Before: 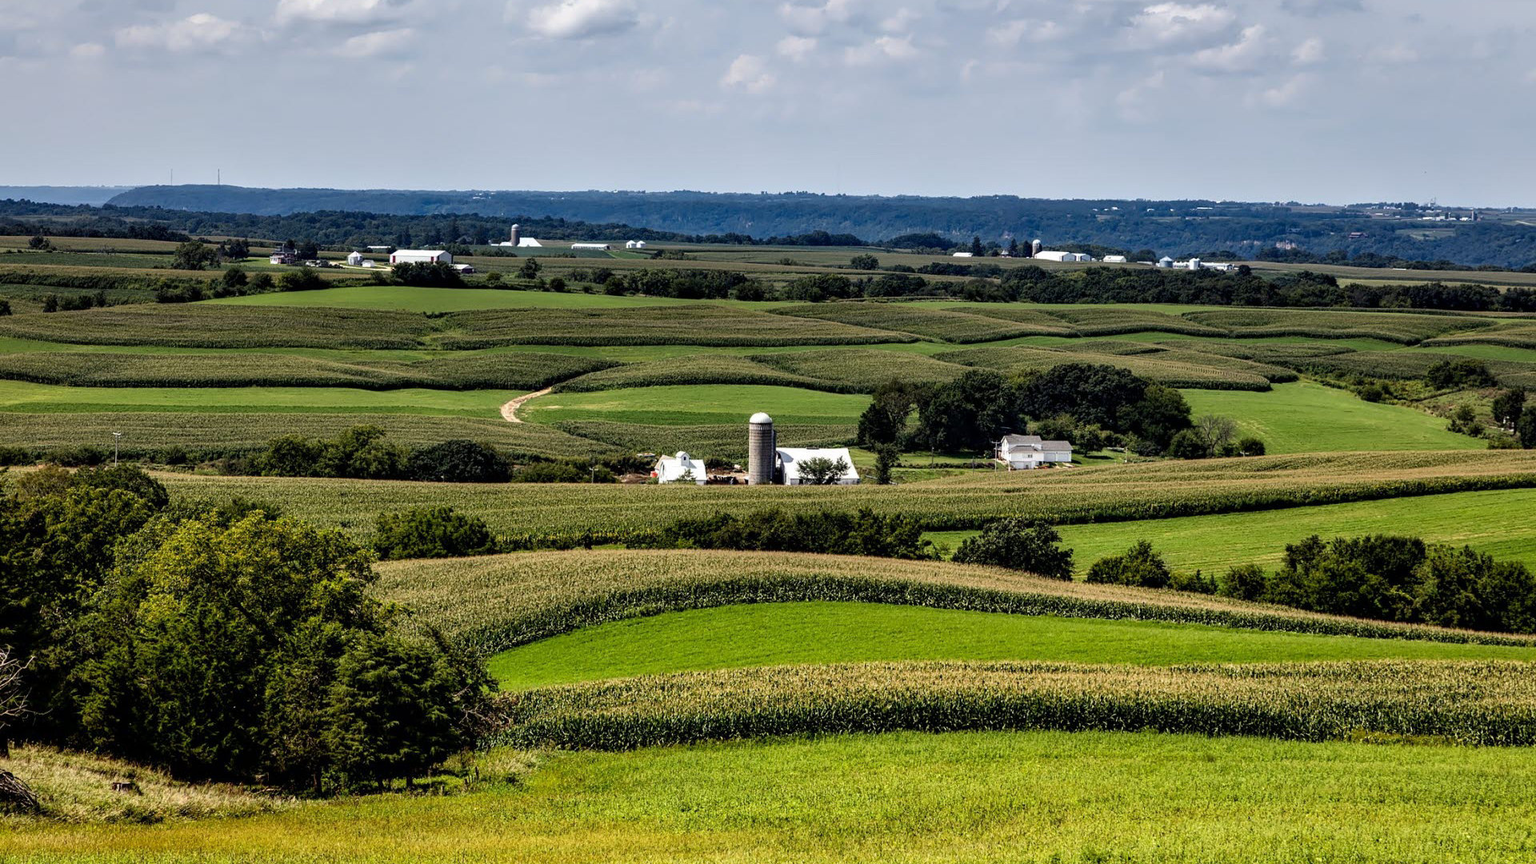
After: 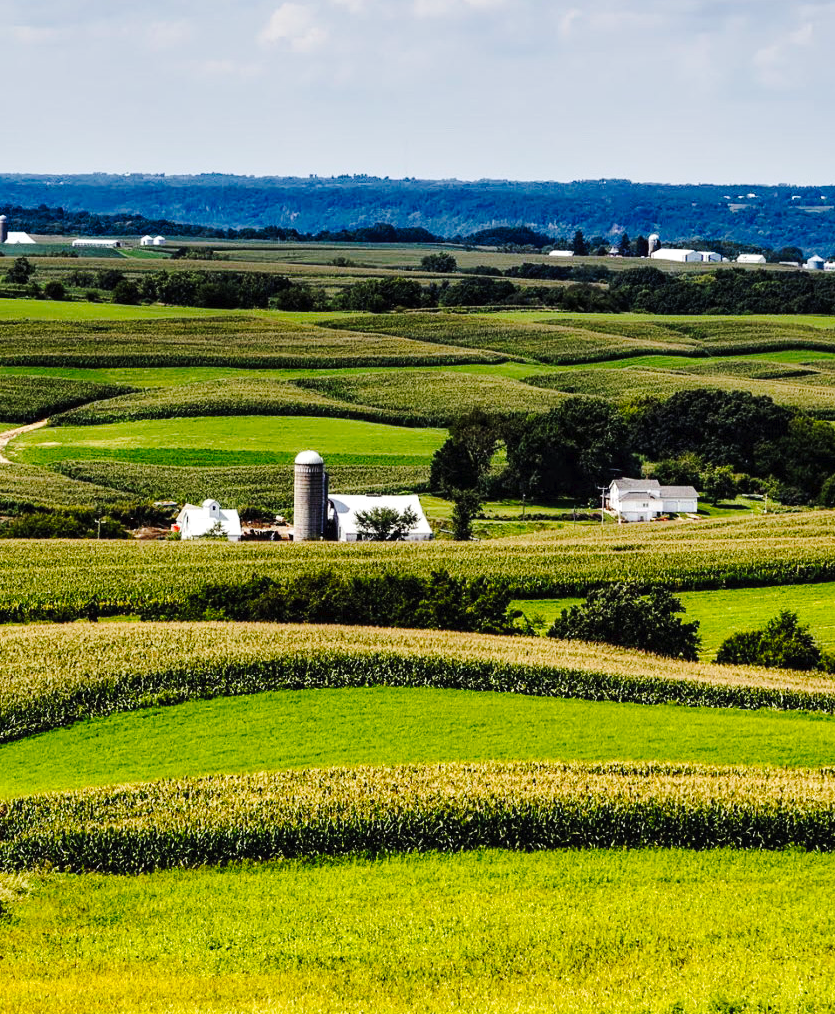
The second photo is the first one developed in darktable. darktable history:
color balance rgb: perceptual saturation grading › global saturation 18.017%
local contrast: highlights 105%, shadows 98%, detail 119%, midtone range 0.2
crop: left 33.448%, top 6.041%, right 23.049%
tone curve: curves: ch0 [(0, 0) (0.003, 0.023) (0.011, 0.029) (0.025, 0.037) (0.044, 0.047) (0.069, 0.057) (0.1, 0.075) (0.136, 0.103) (0.177, 0.145) (0.224, 0.193) (0.277, 0.266) (0.335, 0.362) (0.399, 0.473) (0.468, 0.569) (0.543, 0.655) (0.623, 0.73) (0.709, 0.804) (0.801, 0.874) (0.898, 0.924) (1, 1)], preserve colors none
